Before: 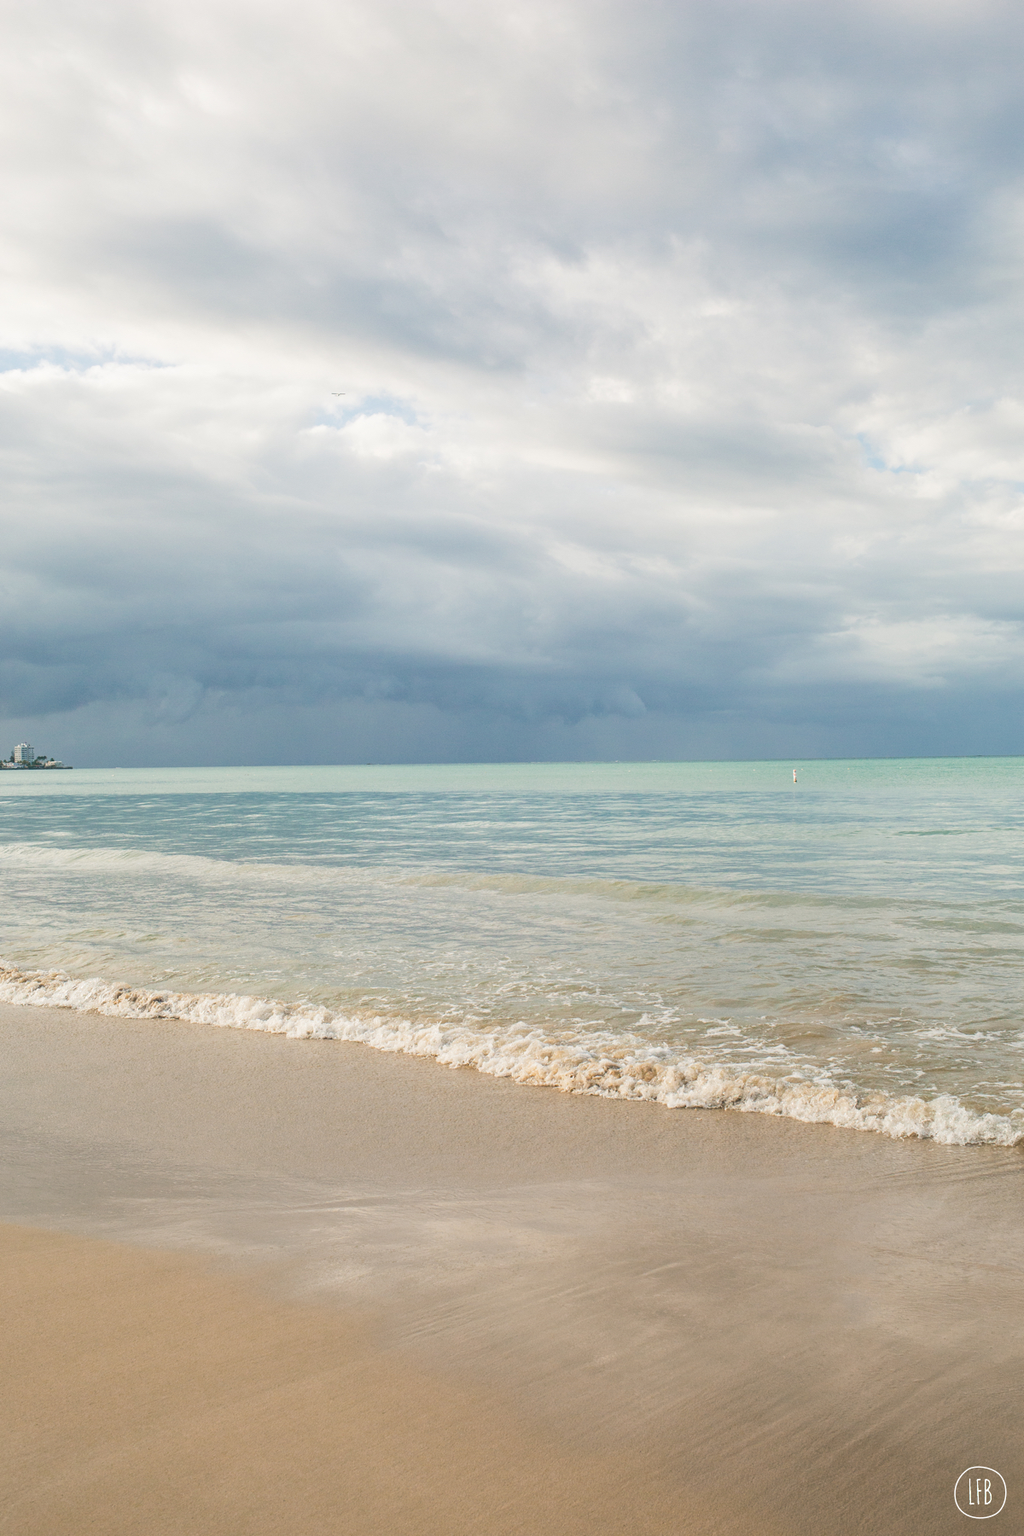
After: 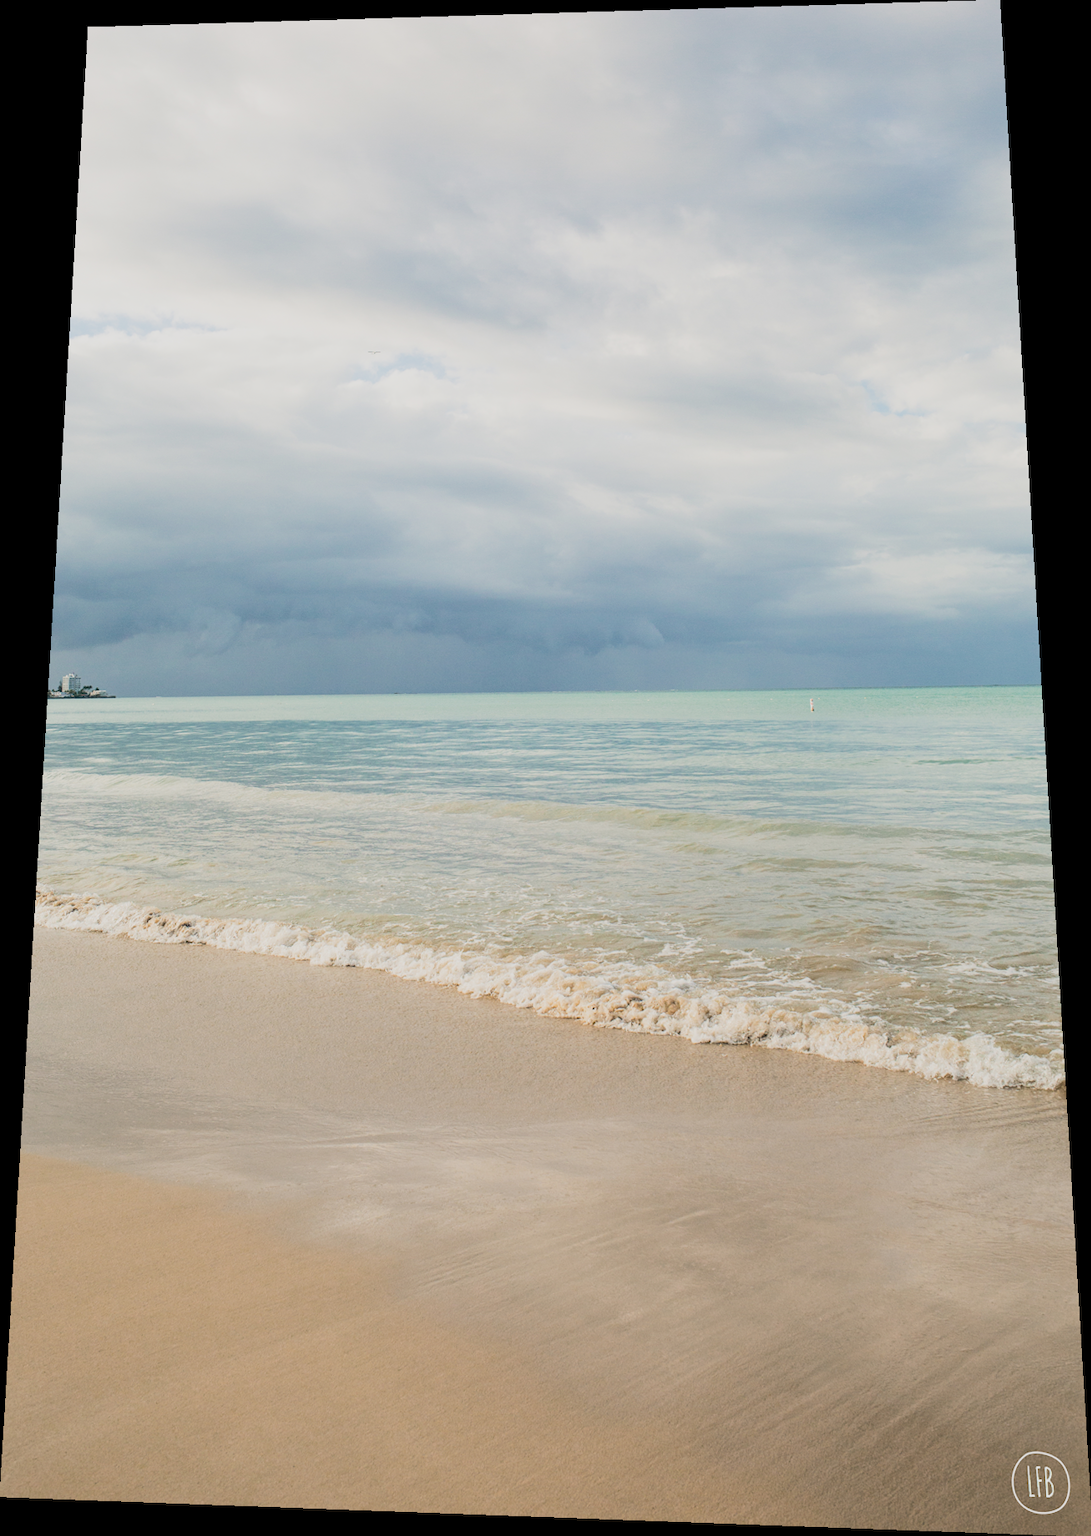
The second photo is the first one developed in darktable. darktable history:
filmic rgb: black relative exposure -7.5 EV, white relative exposure 5 EV, hardness 3.31, contrast 1.3, contrast in shadows safe
rotate and perspective: rotation 0.128°, lens shift (vertical) -0.181, lens shift (horizontal) -0.044, shear 0.001, automatic cropping off
